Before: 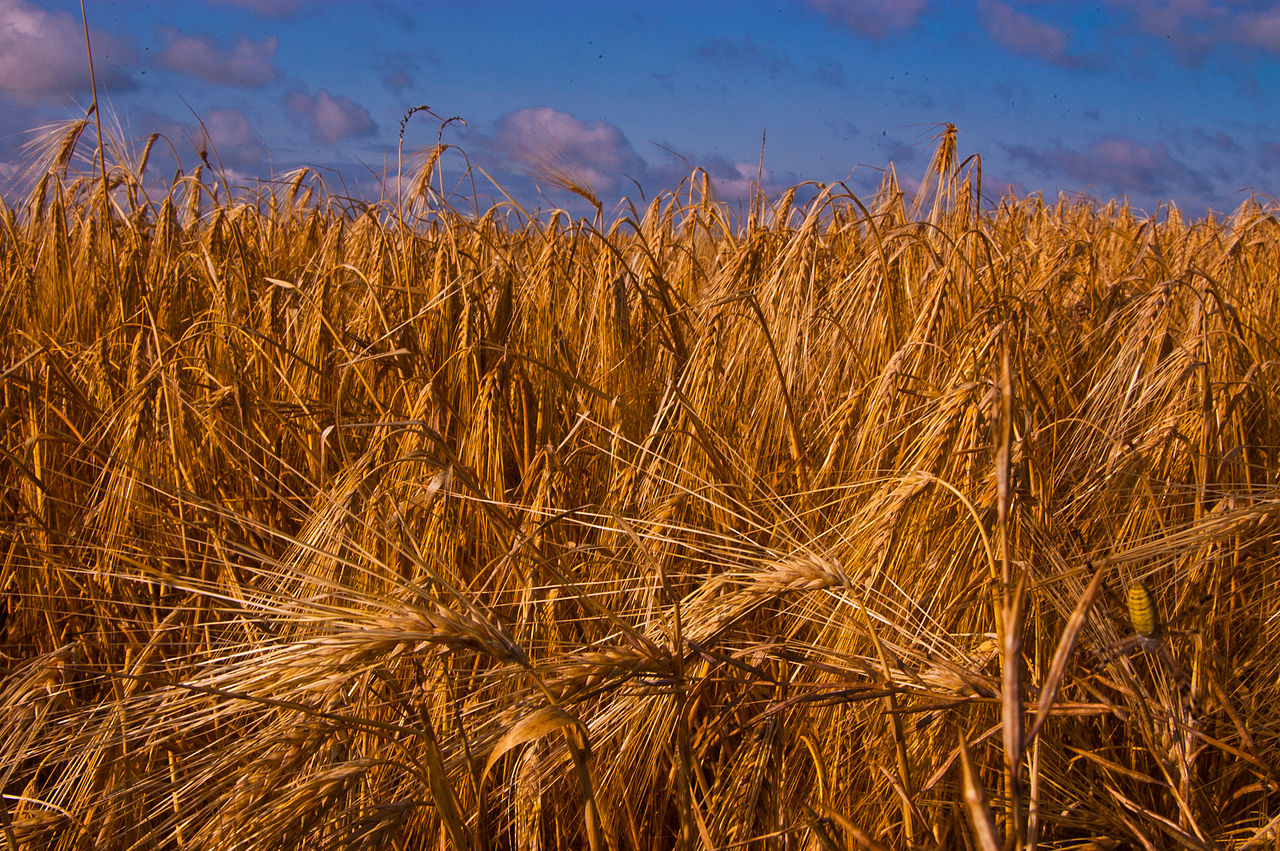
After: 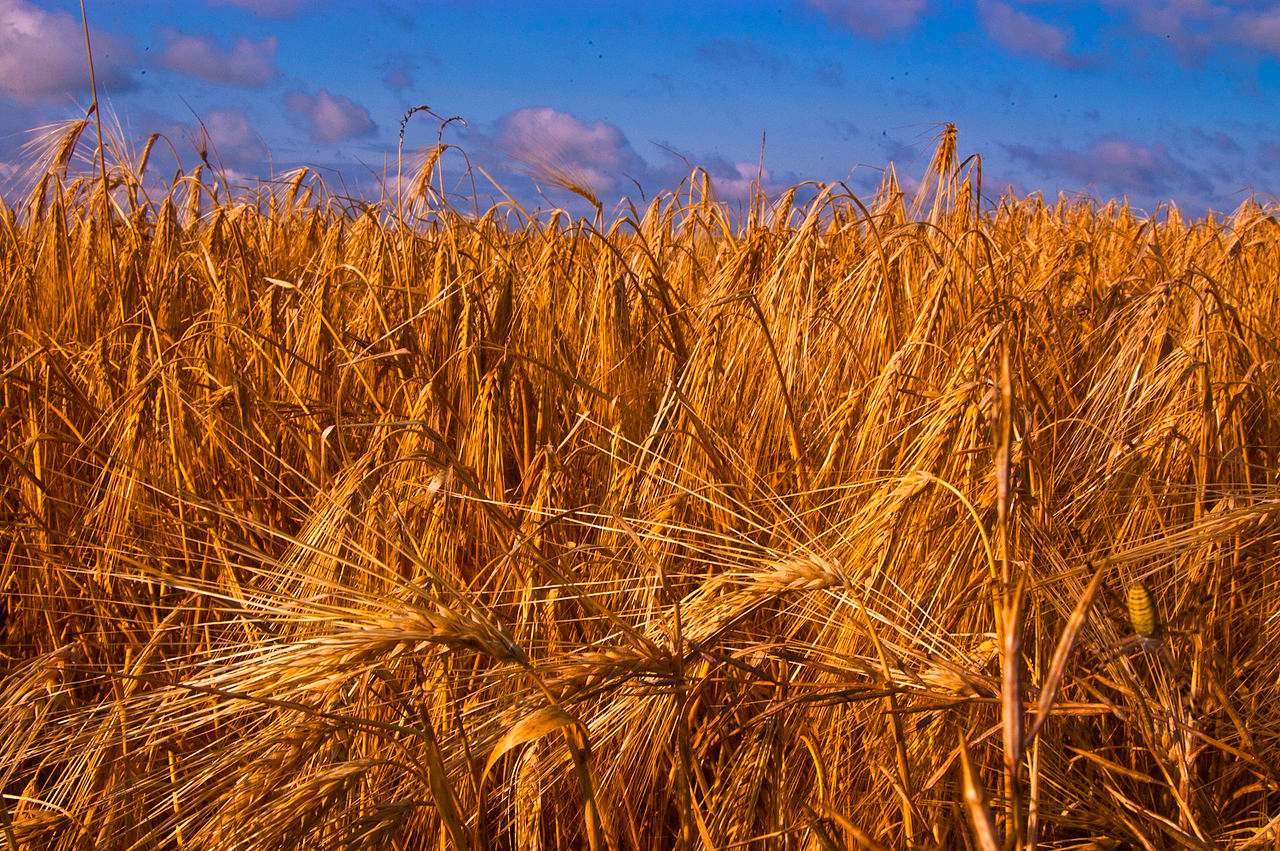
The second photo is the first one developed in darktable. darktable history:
exposure: exposure 0.375 EV, compensate highlight preservation false
contrast brightness saturation: contrast 0.04, saturation 0.16
